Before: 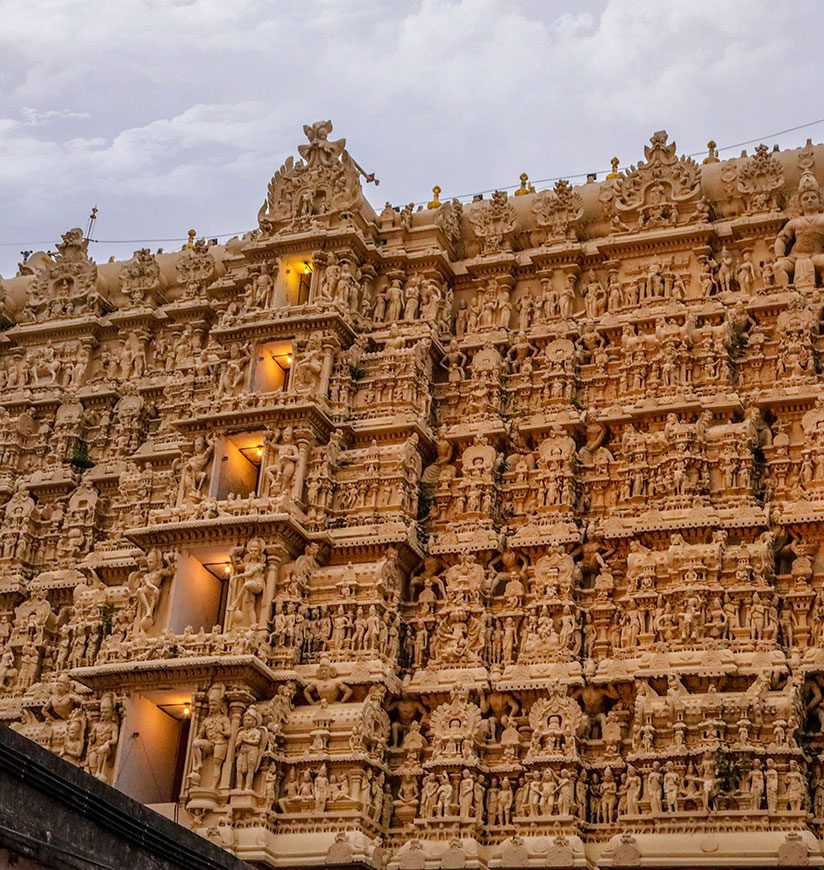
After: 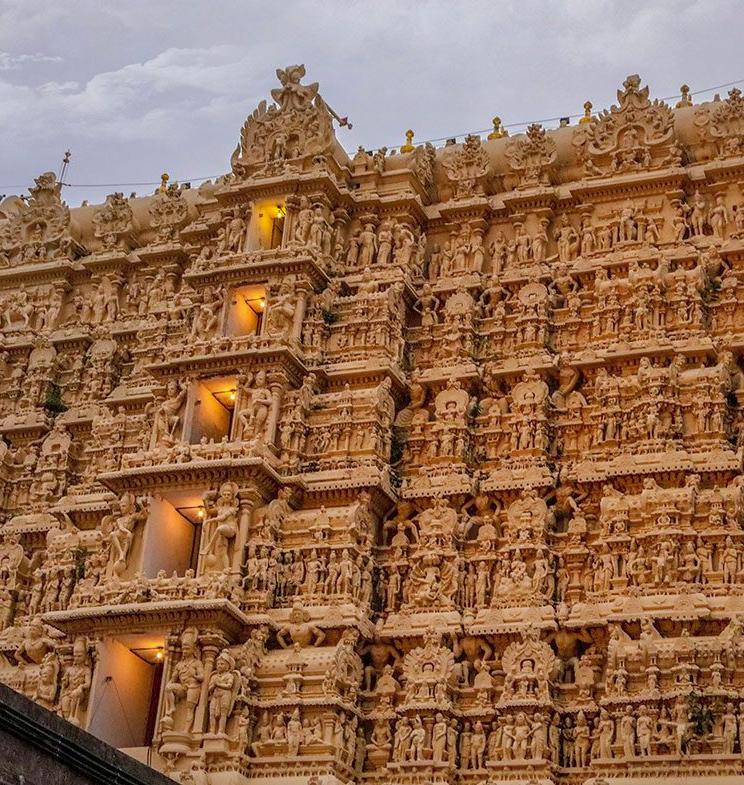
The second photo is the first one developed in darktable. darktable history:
shadows and highlights: on, module defaults
crop: left 3.37%, top 6.517%, right 6.272%, bottom 3.18%
